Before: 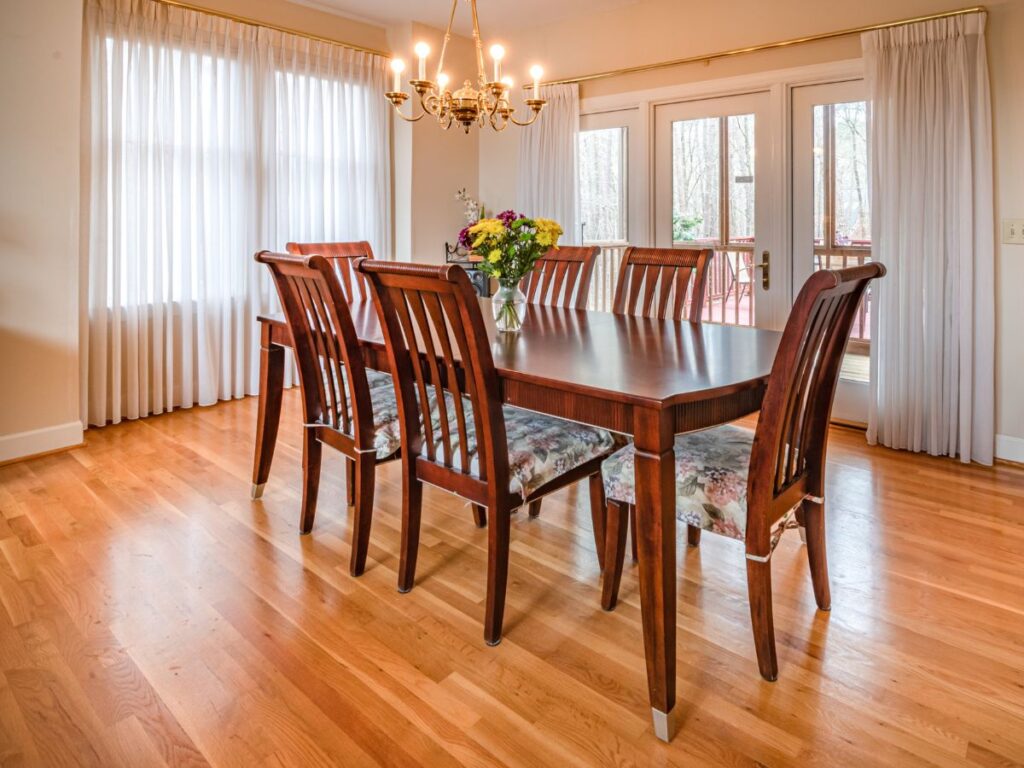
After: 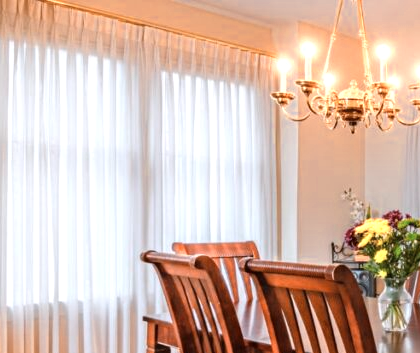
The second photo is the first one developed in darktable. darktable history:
color zones: curves: ch0 [(0.018, 0.548) (0.224, 0.64) (0.425, 0.447) (0.675, 0.575) (0.732, 0.579)]; ch1 [(0.066, 0.487) (0.25, 0.5) (0.404, 0.43) (0.75, 0.421) (0.956, 0.421)]; ch2 [(0.044, 0.561) (0.215, 0.465) (0.399, 0.544) (0.465, 0.548) (0.614, 0.447) (0.724, 0.43) (0.882, 0.623) (0.956, 0.632)]
color calibration: output R [1.063, -0.012, -0.003, 0], output G [0, 1.022, 0.021, 0], output B [-0.079, 0.047, 1, 0], illuminant as shot in camera, x 0.358, y 0.373, temperature 4628.91 K
crop and rotate: left 11.224%, top 0.093%, right 47.667%, bottom 53.901%
